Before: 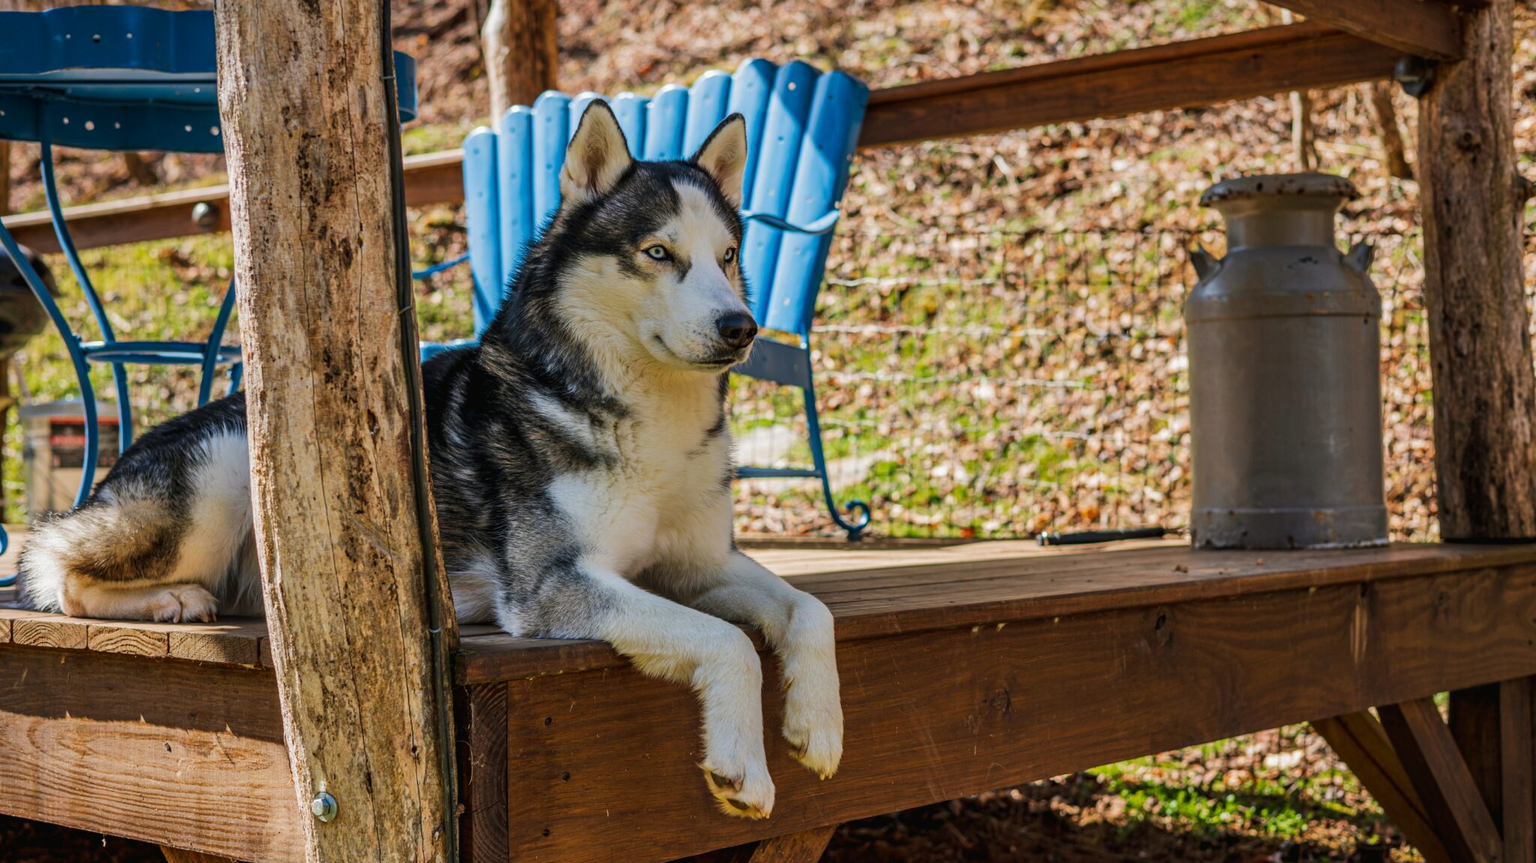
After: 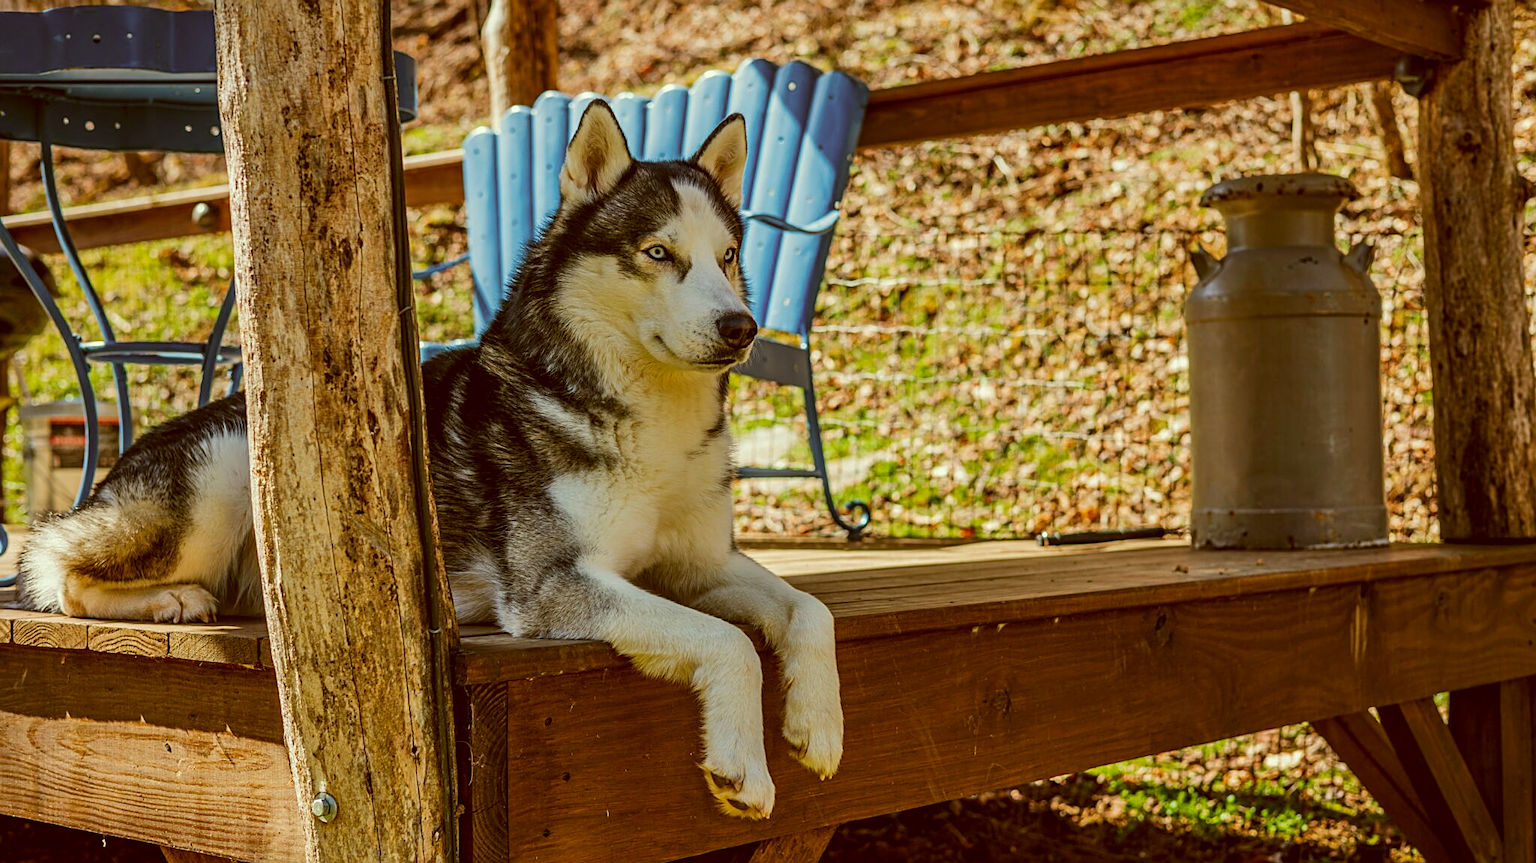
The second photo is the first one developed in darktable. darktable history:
color correction: highlights a* -6.12, highlights b* 9.1, shadows a* 10.2, shadows b* 23.98
sharpen: amount 0.496
